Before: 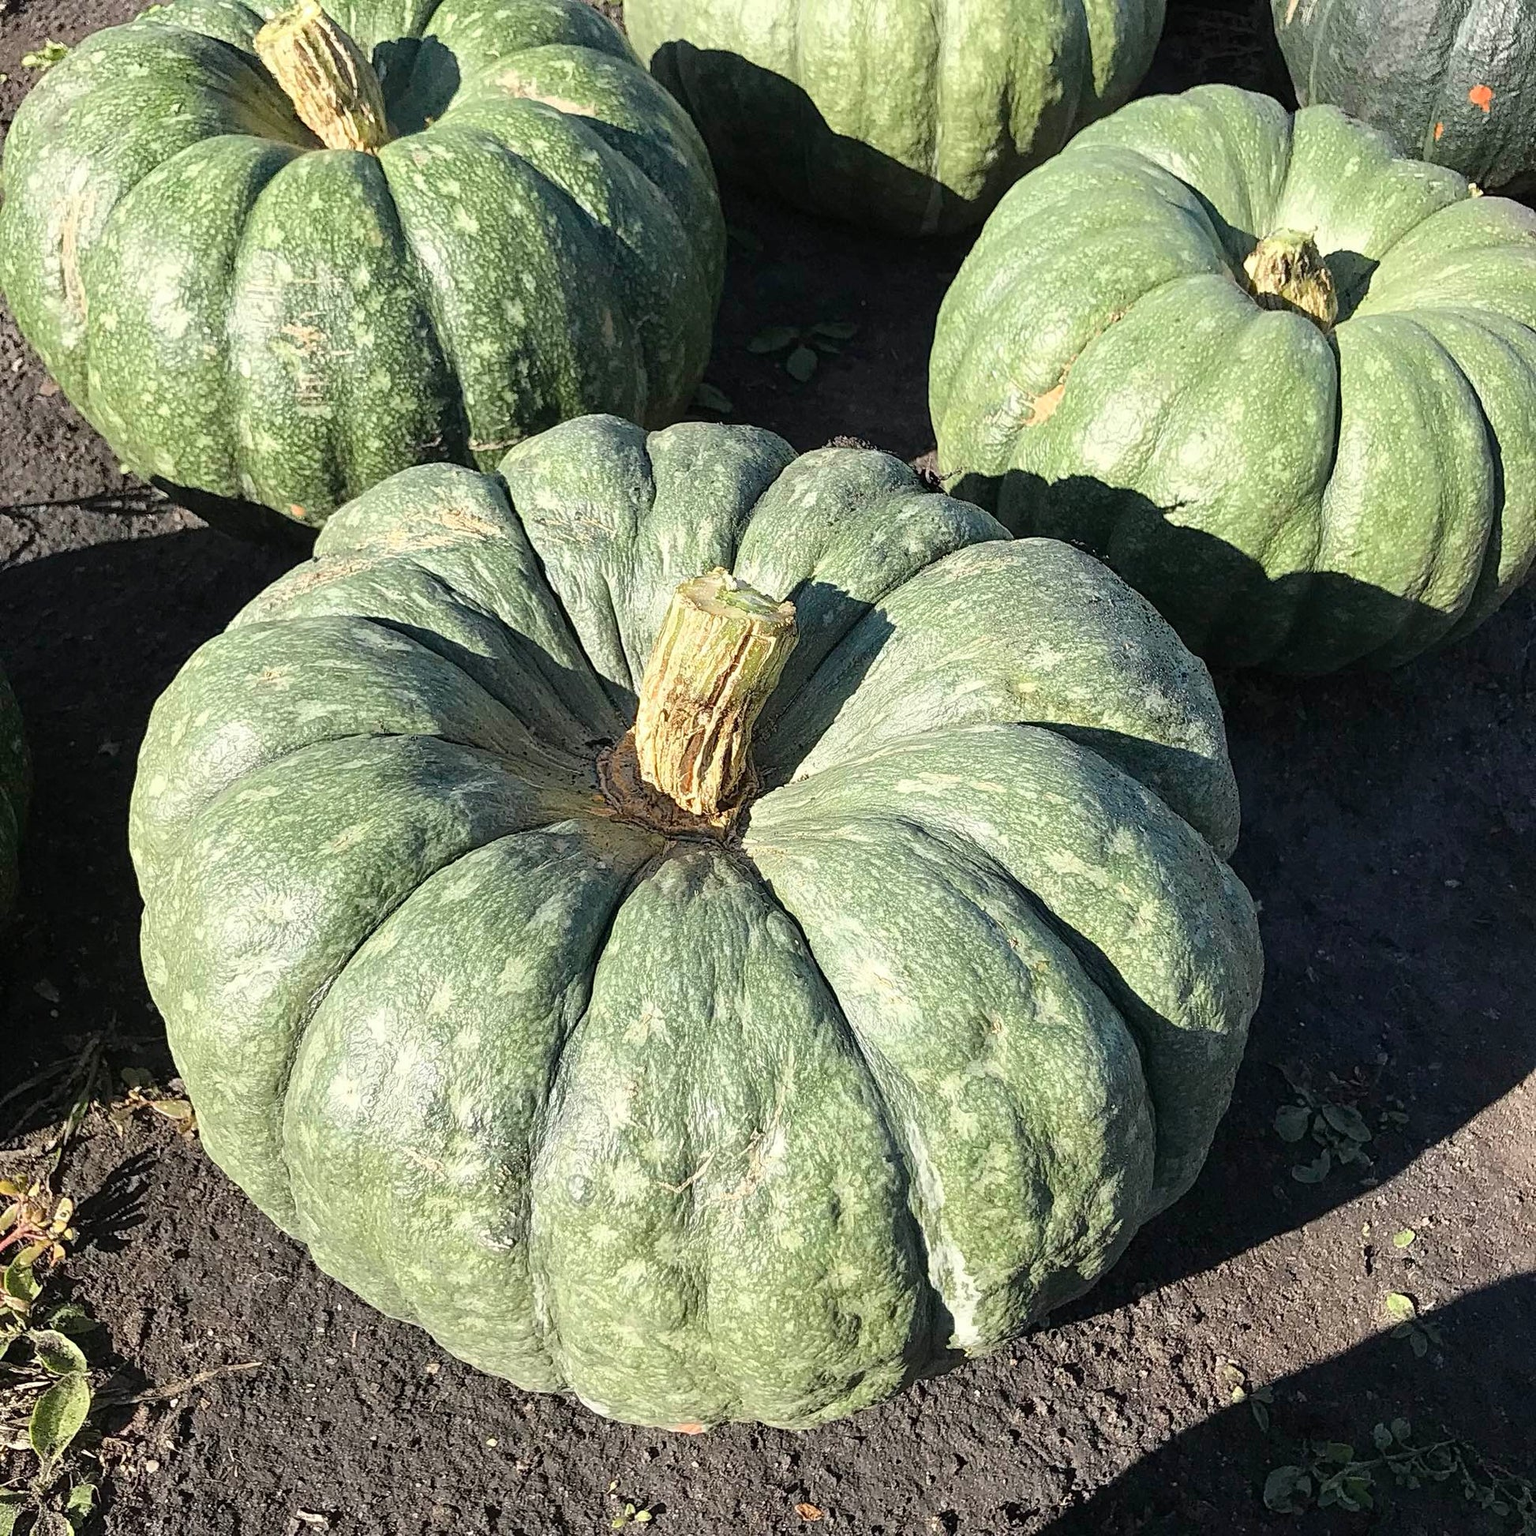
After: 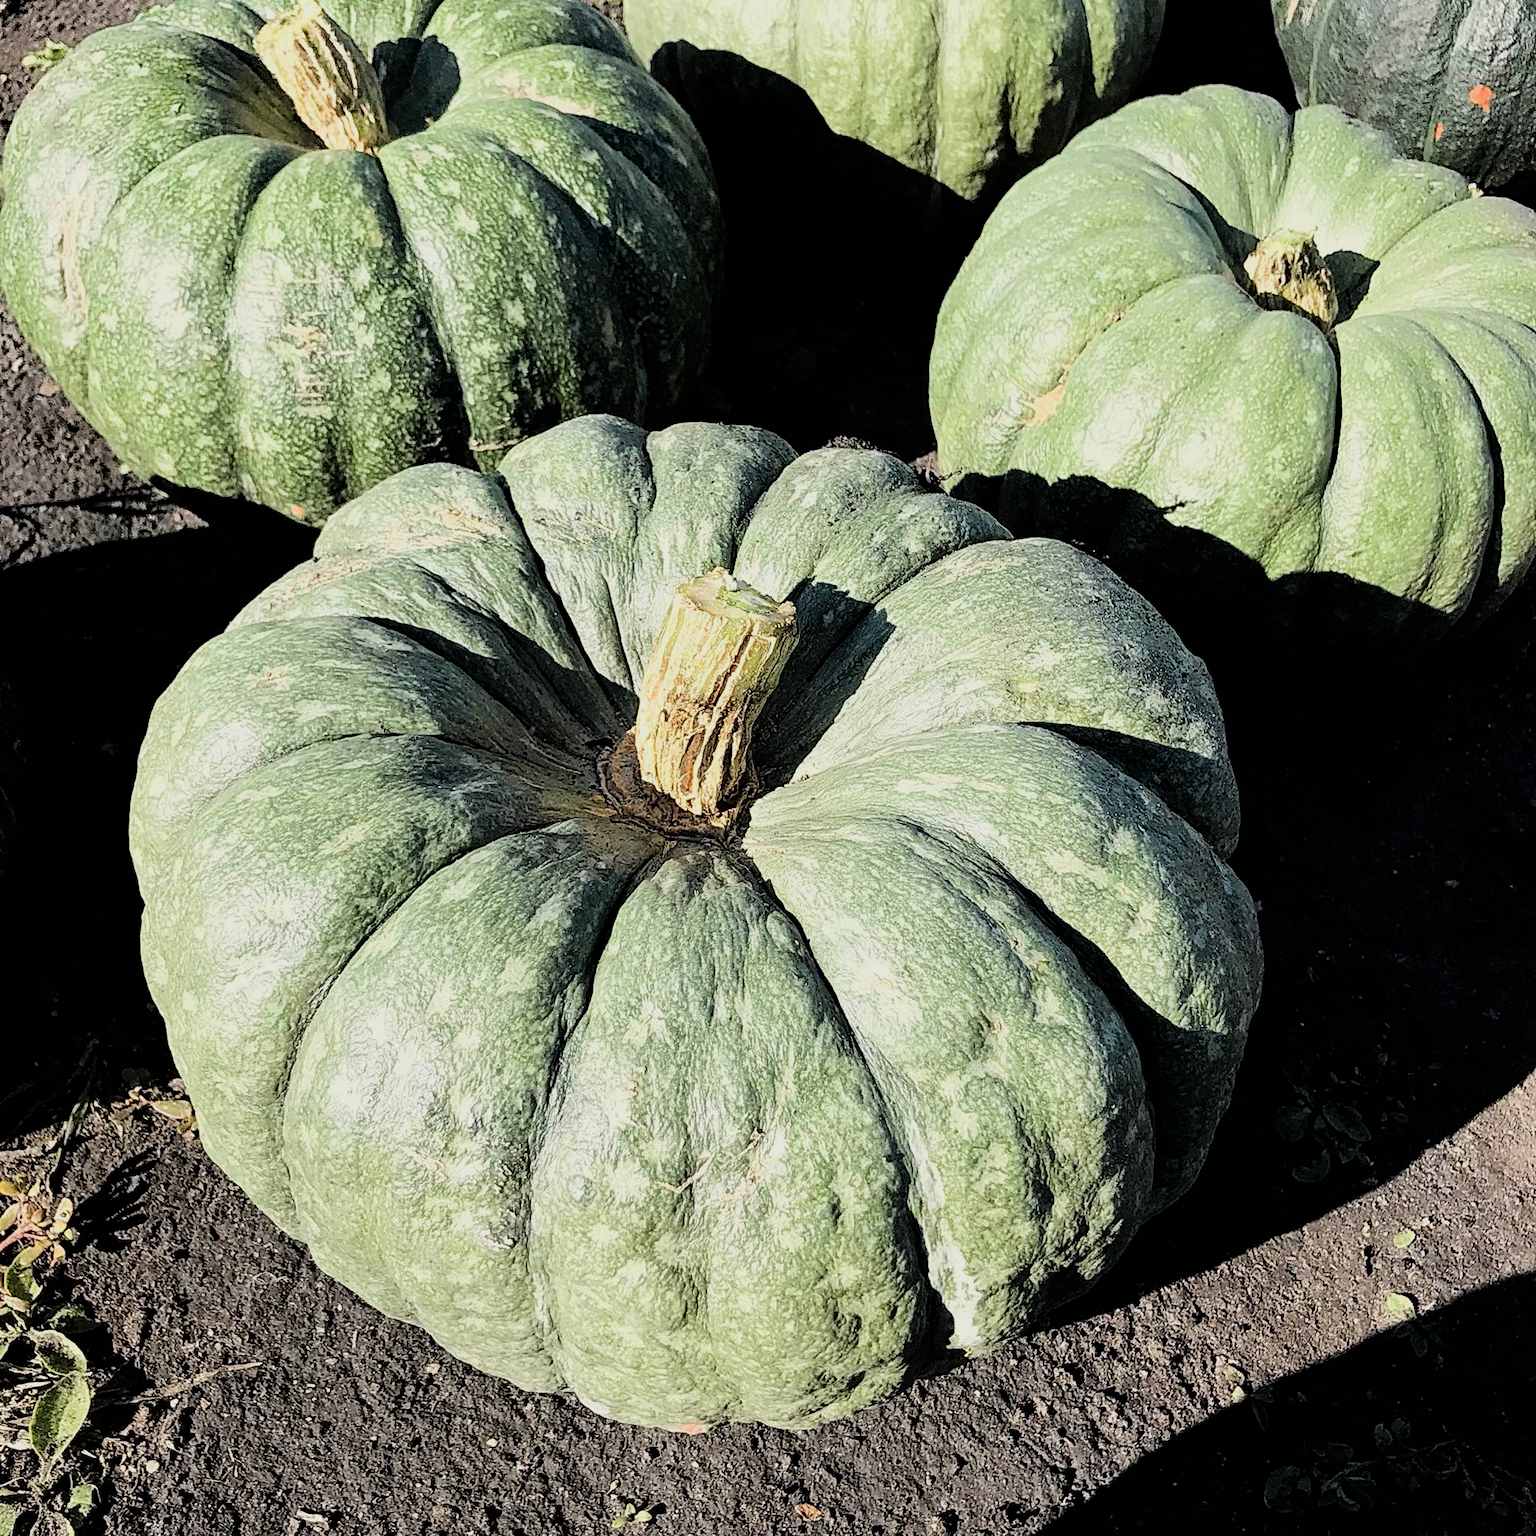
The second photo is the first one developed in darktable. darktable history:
filmic rgb: black relative exposure -5.02 EV, white relative exposure 3.97 EV, hardness 2.88, contrast 1.394, highlights saturation mix -28.84%, iterations of high-quality reconstruction 0
